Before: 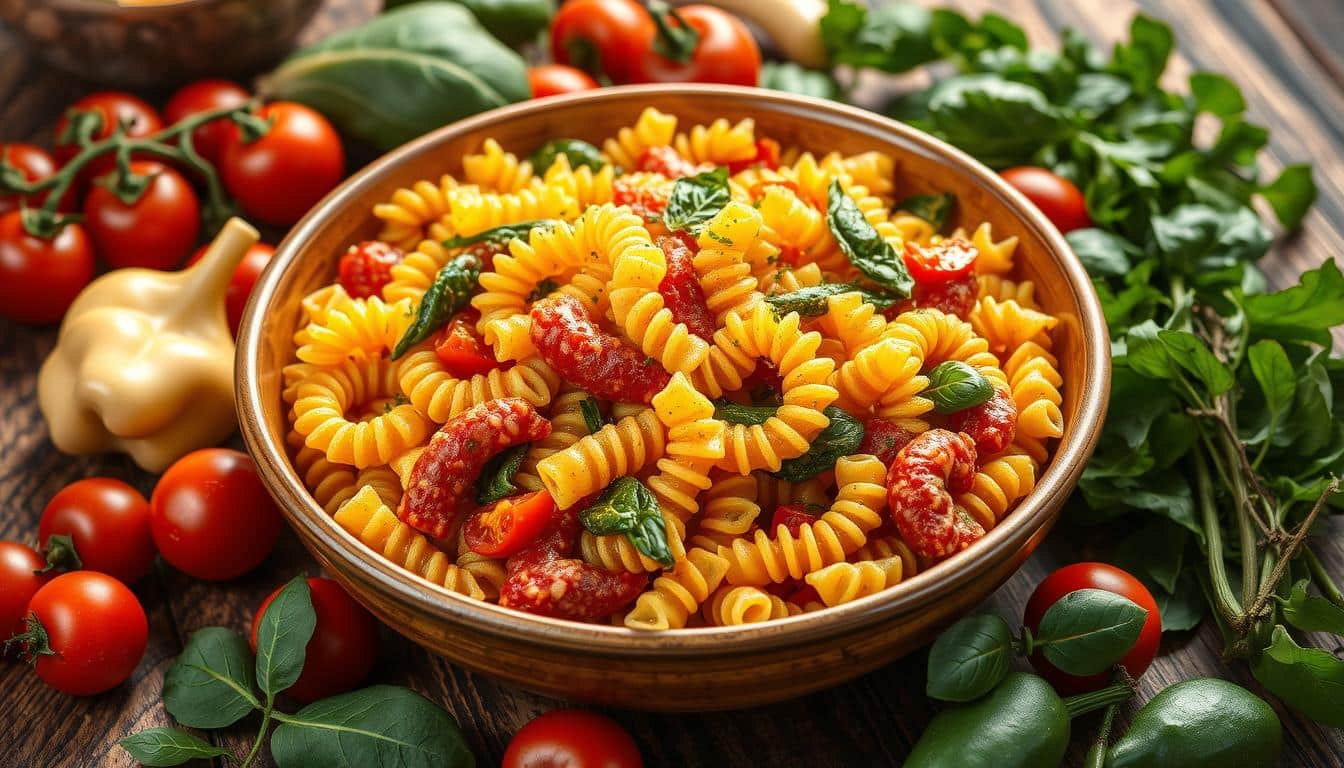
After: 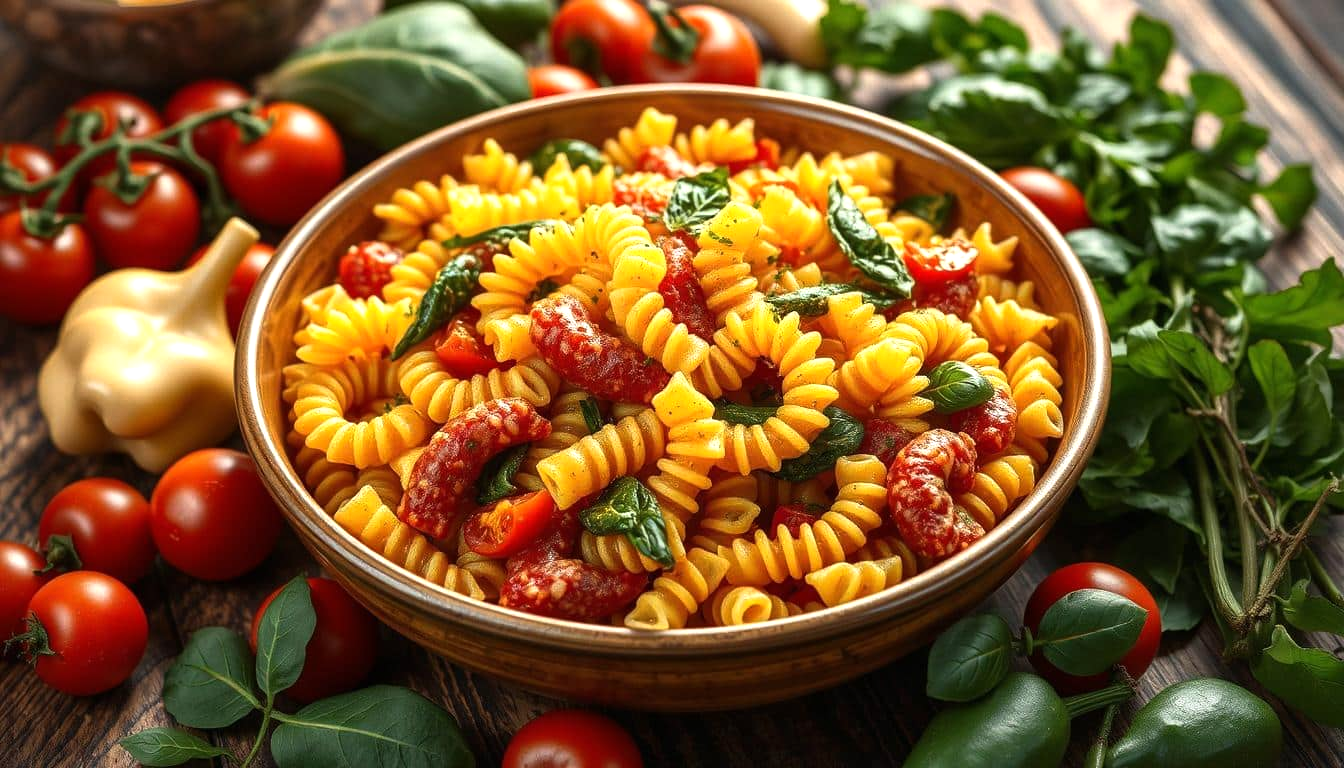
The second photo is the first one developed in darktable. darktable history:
tone equalizer: -8 EV 0 EV, -7 EV 0.003 EV, -6 EV -0.002 EV, -5 EV -0.005 EV, -4 EV -0.061 EV, -3 EV -0.203 EV, -2 EV -0.259 EV, -1 EV 0.087 EV, +0 EV 0.331 EV, smoothing diameter 24.82%, edges refinement/feathering 12.38, preserve details guided filter
